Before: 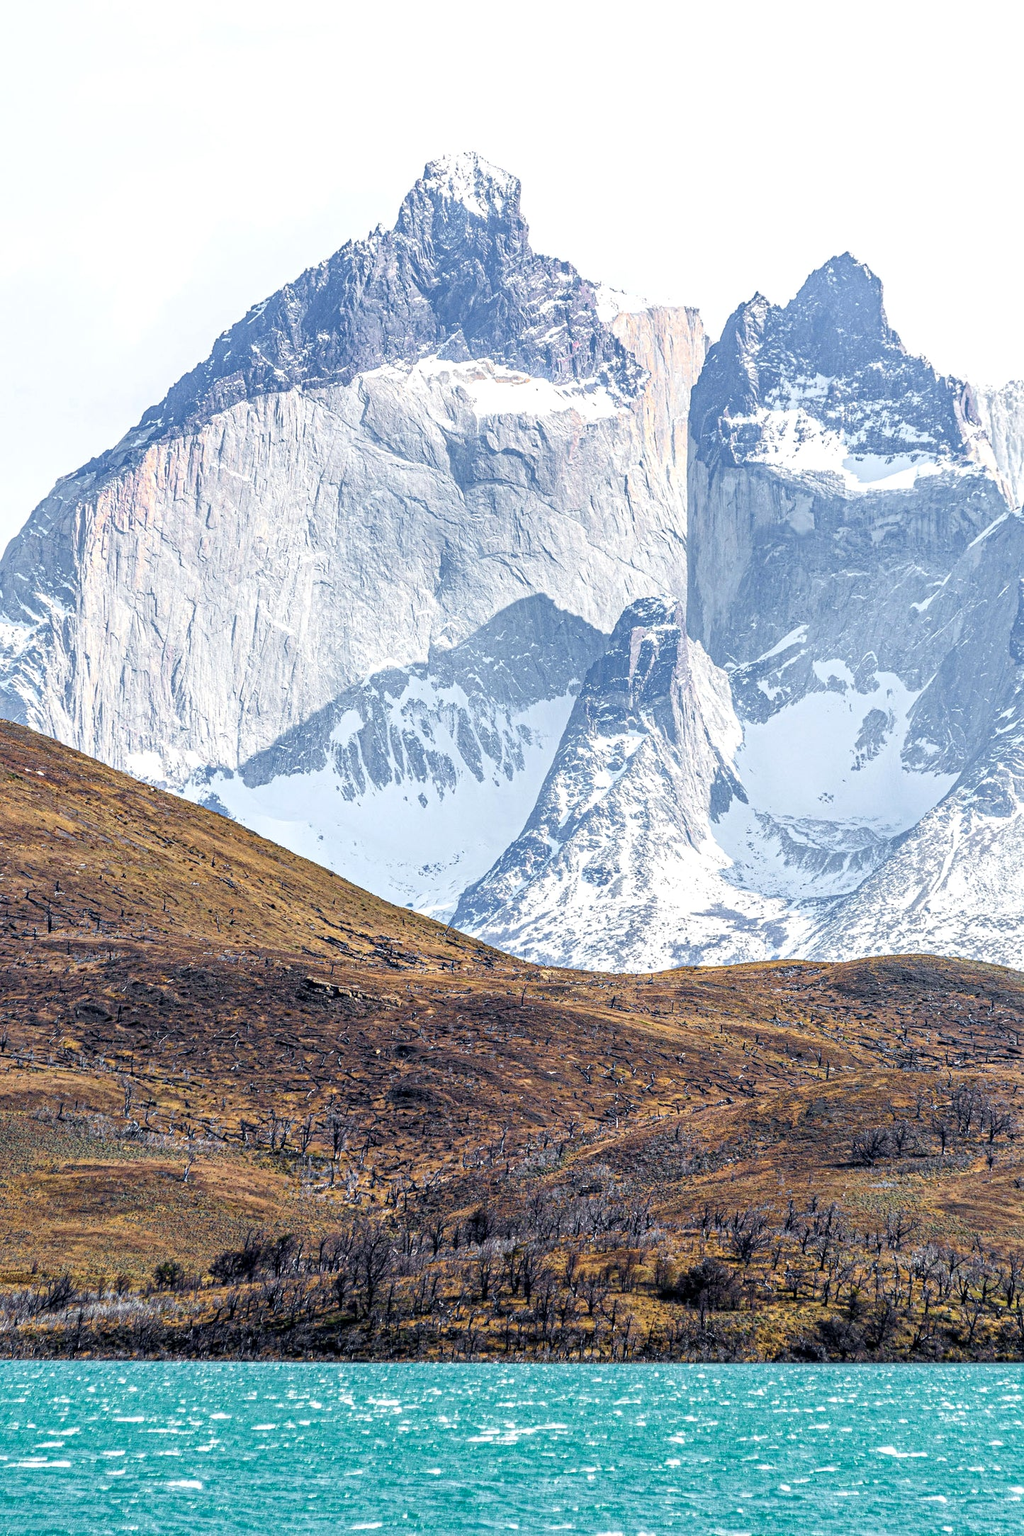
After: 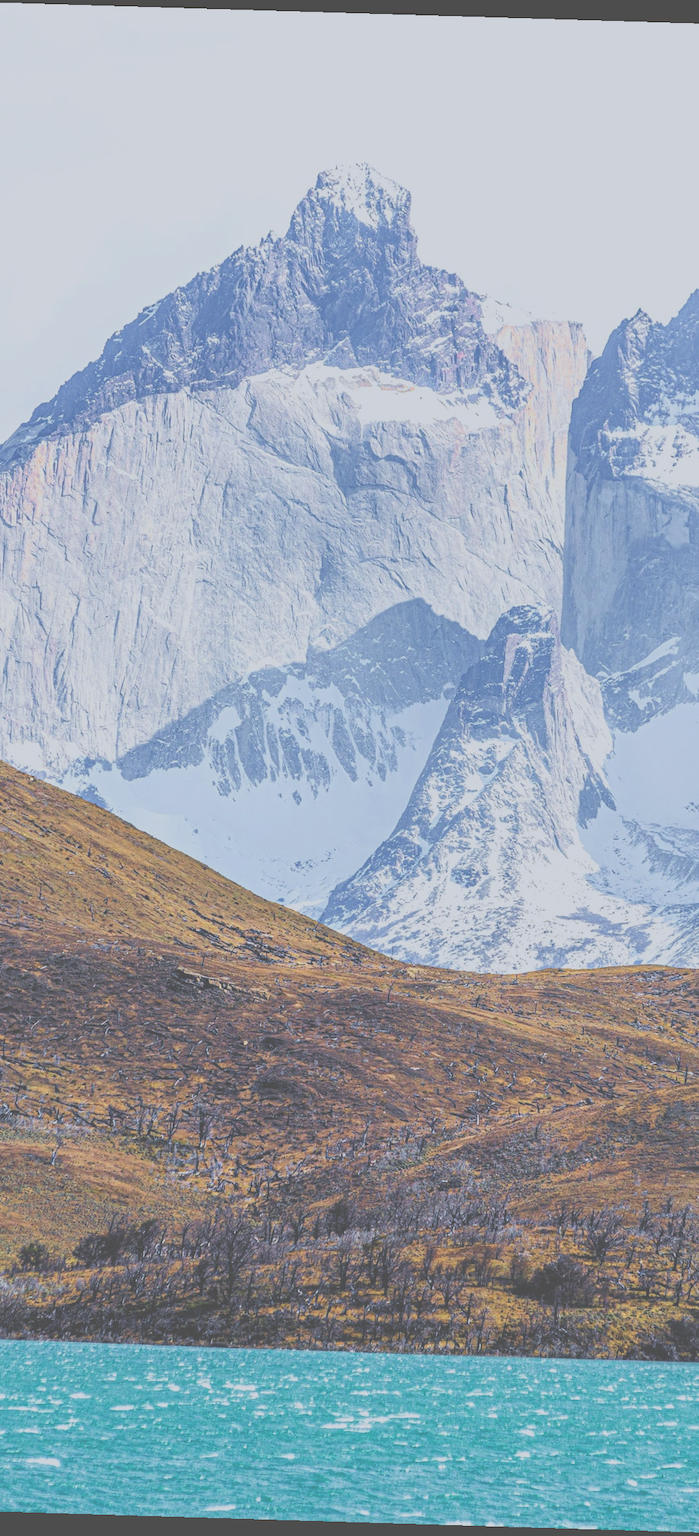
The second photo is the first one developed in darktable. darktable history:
velvia: on, module defaults
white balance: red 0.974, blue 1.044
exposure: black level correction -0.087, compensate highlight preservation false
filmic rgb: black relative exposure -7.65 EV, white relative exposure 4.56 EV, hardness 3.61
rotate and perspective: rotation 1.72°, automatic cropping off
crop and rotate: left 13.342%, right 19.991%
